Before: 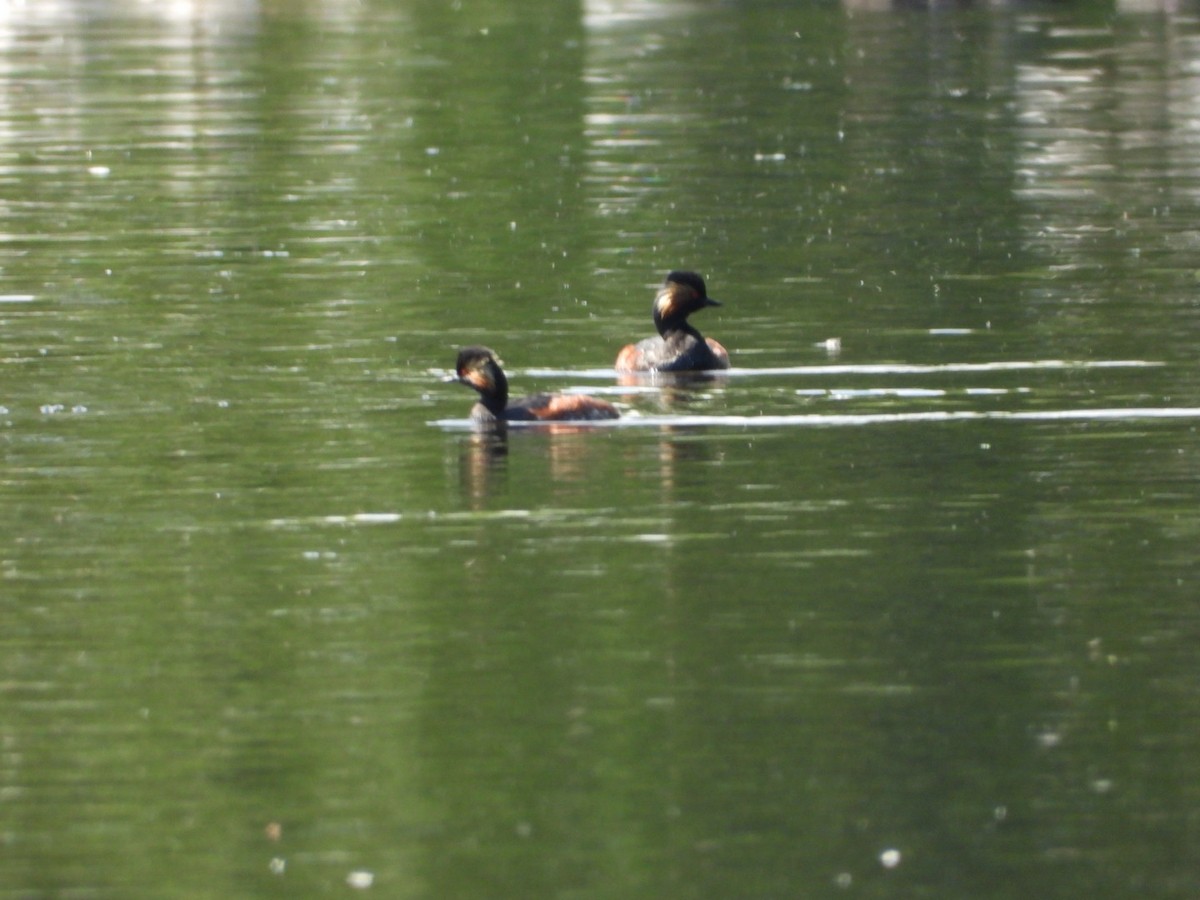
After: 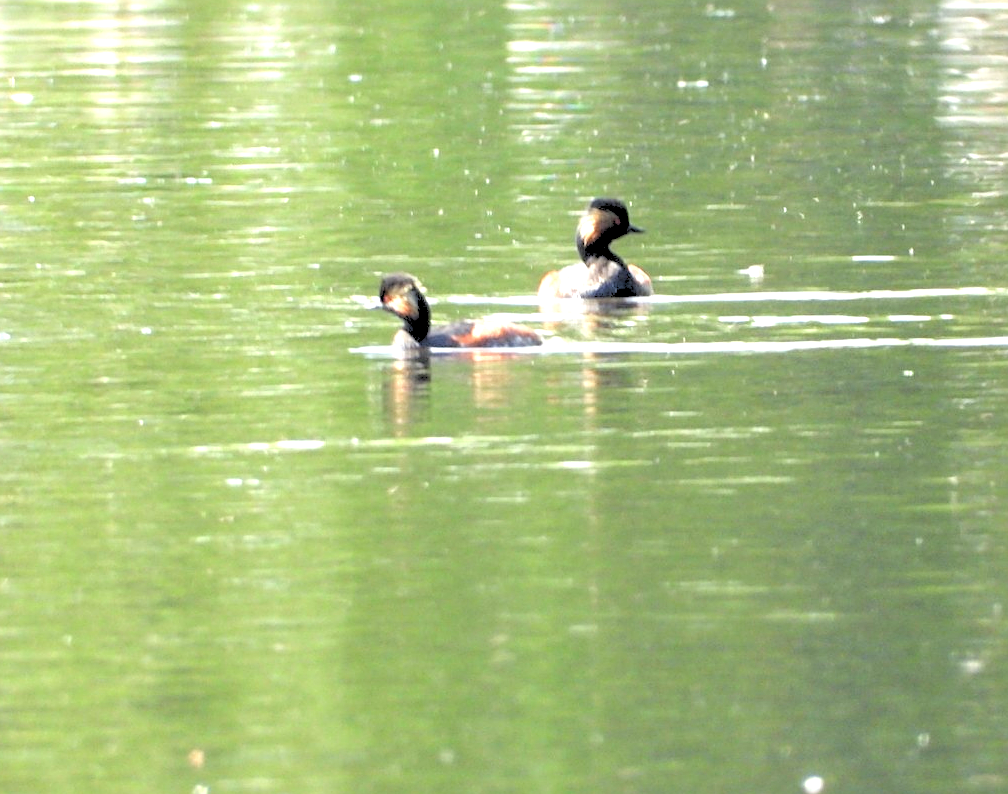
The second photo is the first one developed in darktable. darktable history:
exposure: black level correction 0, exposure 1.35 EV, compensate exposure bias true, compensate highlight preservation false
sharpen: amount 0.478
crop: left 6.446%, top 8.188%, right 9.538%, bottom 3.548%
rgb levels: levels [[0.027, 0.429, 0.996], [0, 0.5, 1], [0, 0.5, 1]]
